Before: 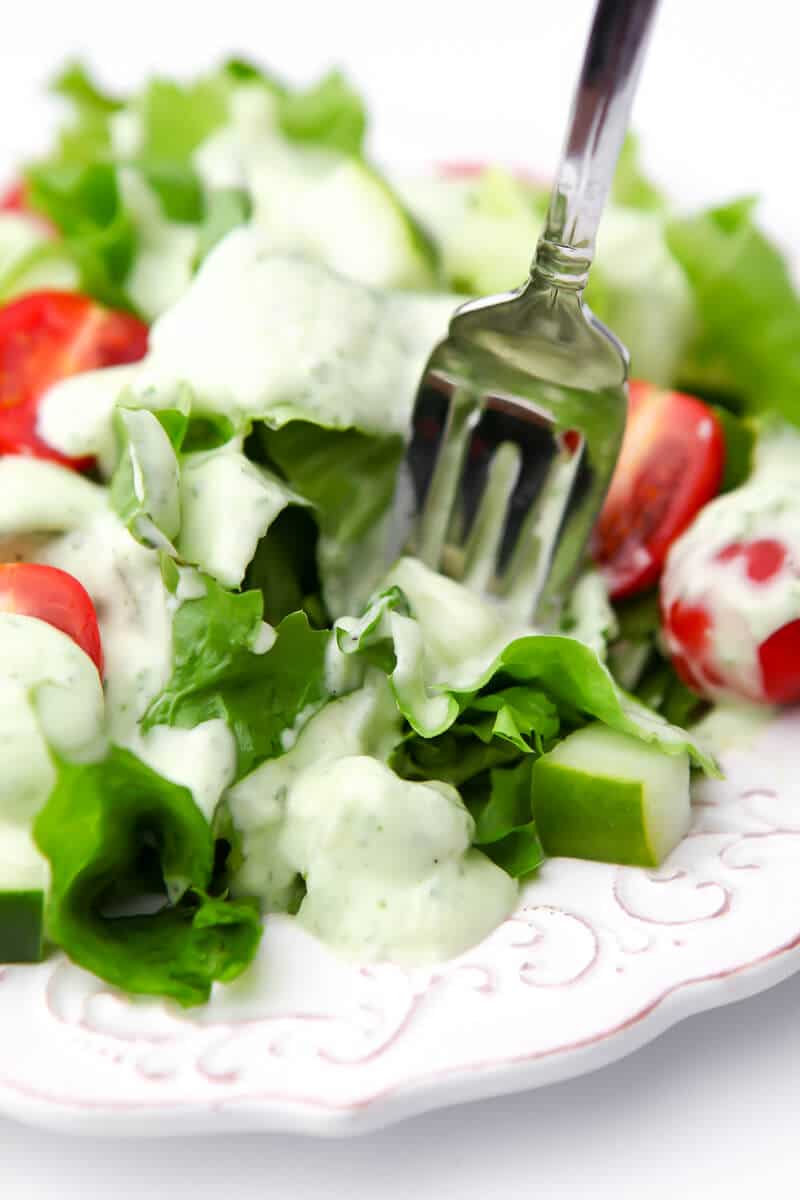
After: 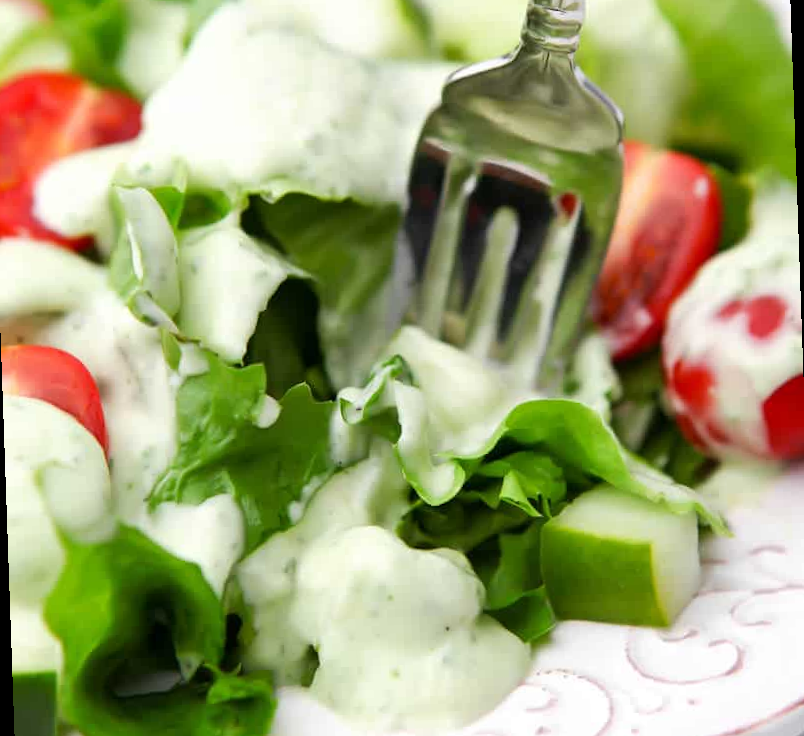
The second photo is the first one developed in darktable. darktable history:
crop: top 16.727%, bottom 16.727%
rotate and perspective: rotation -2°, crop left 0.022, crop right 0.978, crop top 0.049, crop bottom 0.951
